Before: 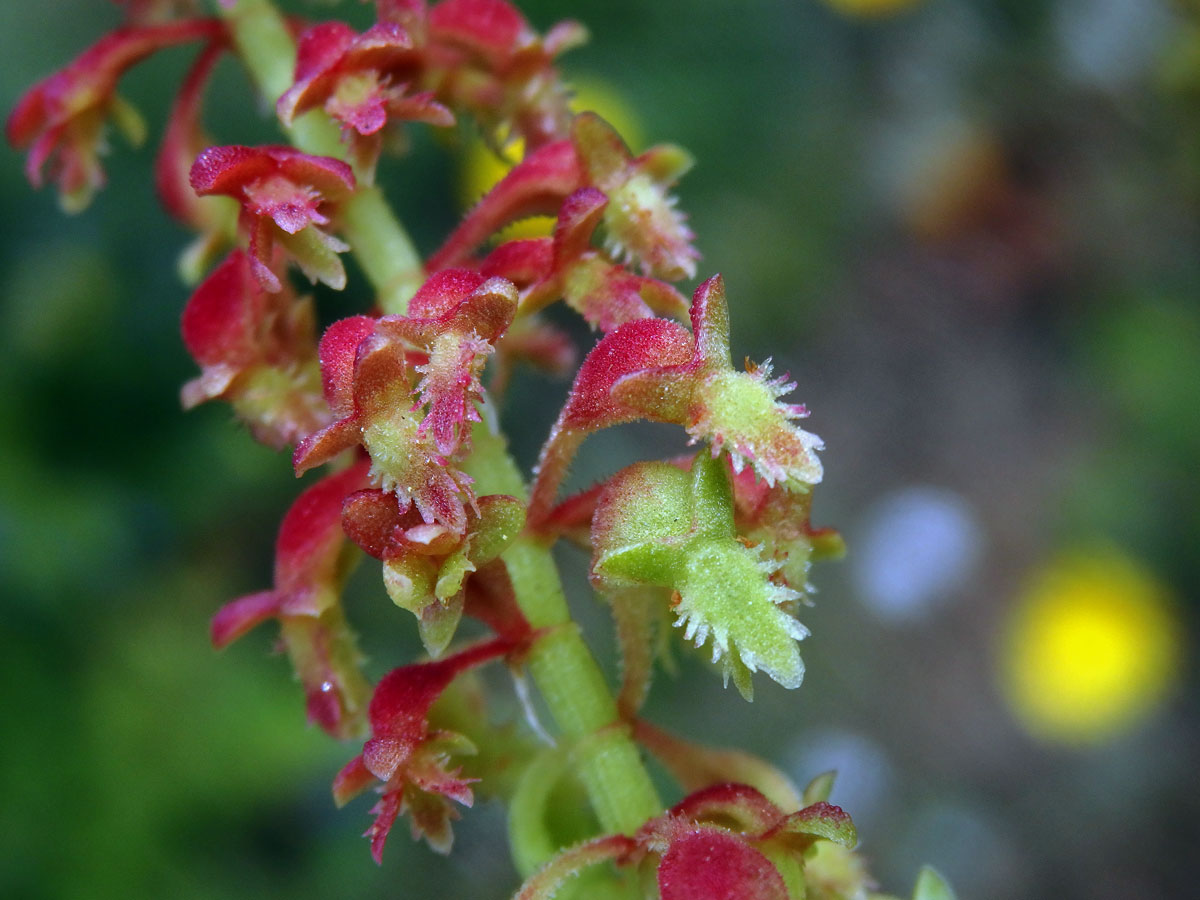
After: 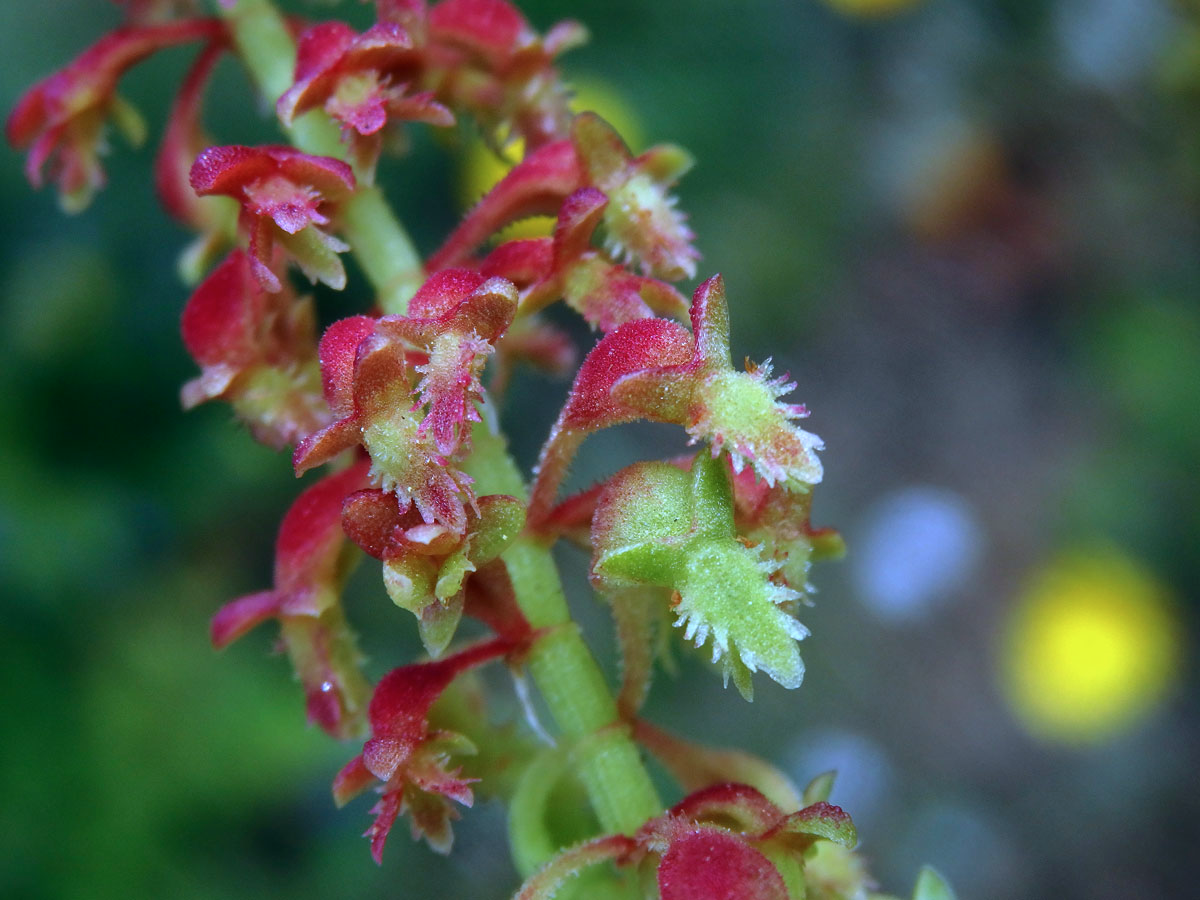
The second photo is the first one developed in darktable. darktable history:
color calibration: x 0.37, y 0.382, temperature 4314.77 K
